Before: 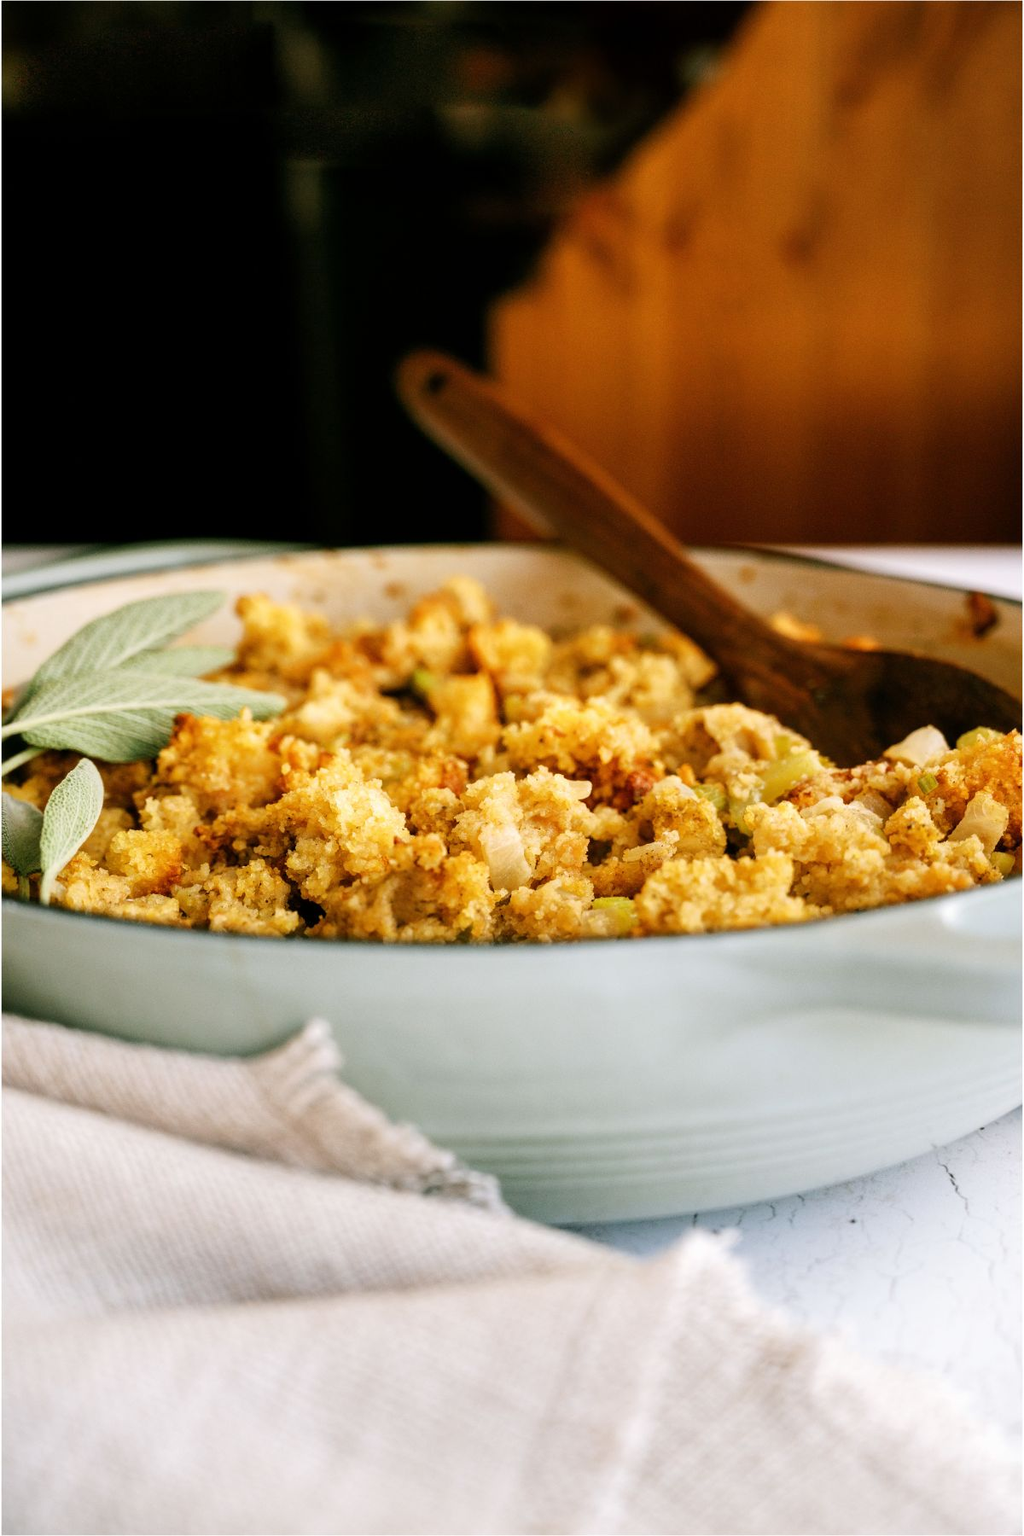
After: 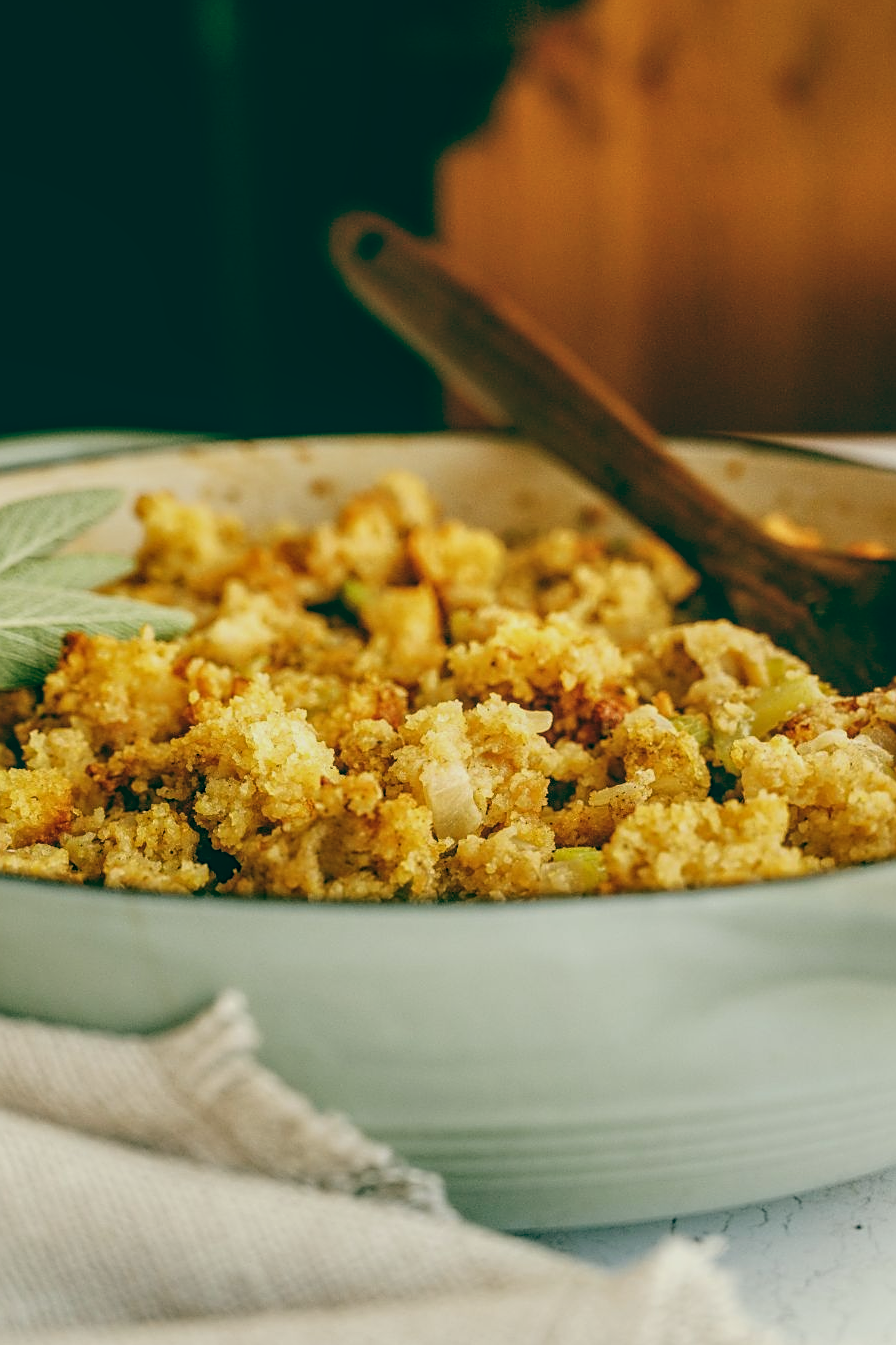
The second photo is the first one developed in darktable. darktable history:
crop and rotate: left 11.831%, top 11.346%, right 13.429%, bottom 13.899%
color balance: lift [1.005, 0.99, 1.007, 1.01], gamma [1, 1.034, 1.032, 0.966], gain [0.873, 1.055, 1.067, 0.933]
color balance rgb: perceptual saturation grading › global saturation -0.31%, global vibrance -8%, contrast -13%, saturation formula JzAzBz (2021)
sharpen: on, module defaults
local contrast: detail 130%
